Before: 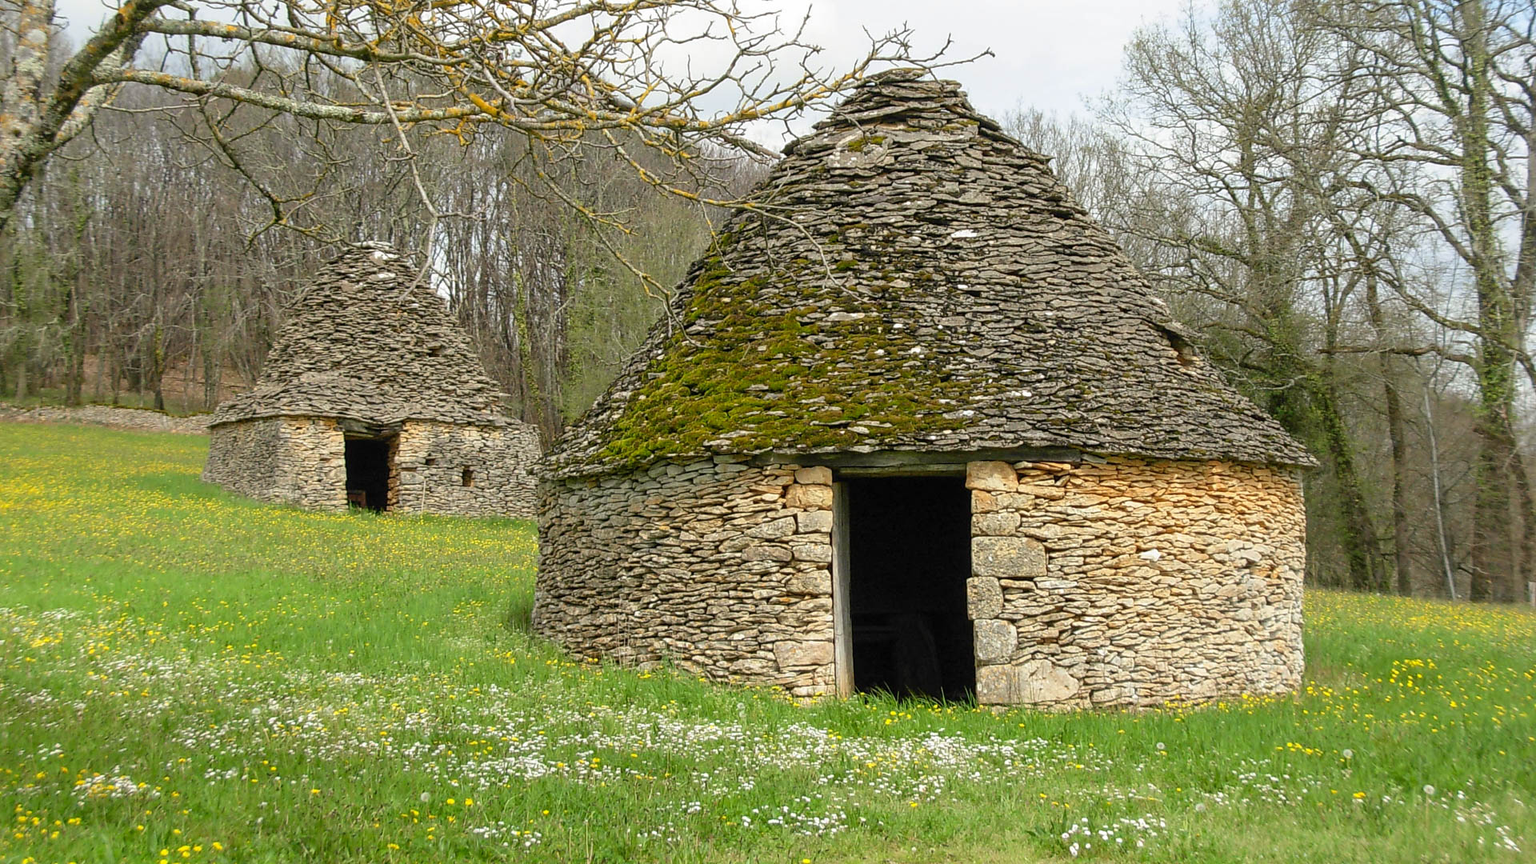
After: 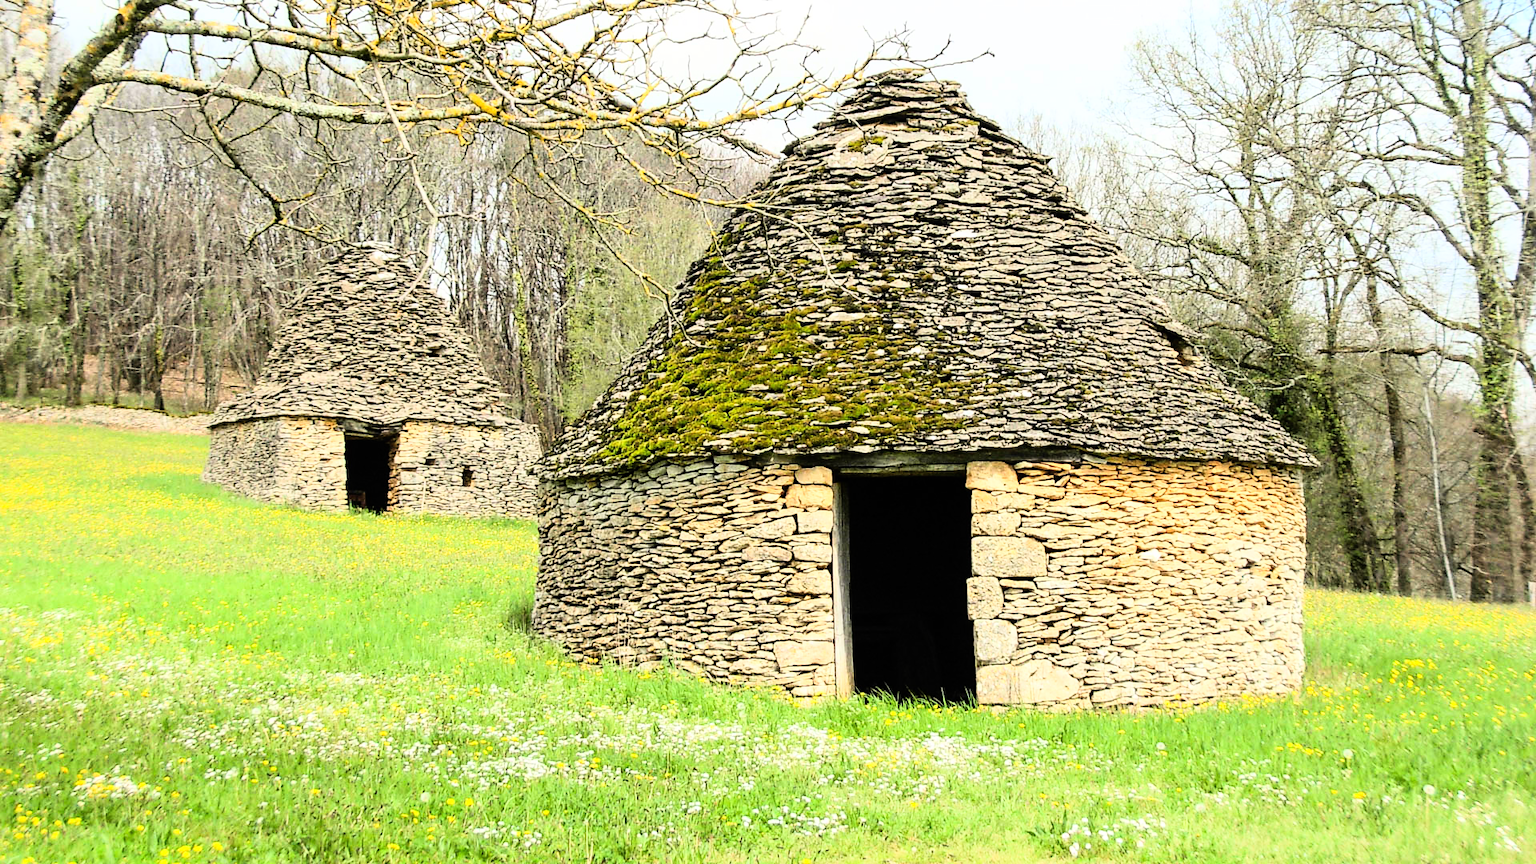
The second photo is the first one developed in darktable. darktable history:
rgb levels: preserve colors max RGB
rgb curve: curves: ch0 [(0, 0) (0.21, 0.15) (0.24, 0.21) (0.5, 0.75) (0.75, 0.96) (0.89, 0.99) (1, 1)]; ch1 [(0, 0.02) (0.21, 0.13) (0.25, 0.2) (0.5, 0.67) (0.75, 0.9) (0.89, 0.97) (1, 1)]; ch2 [(0, 0.02) (0.21, 0.13) (0.25, 0.2) (0.5, 0.67) (0.75, 0.9) (0.89, 0.97) (1, 1)], compensate middle gray true
